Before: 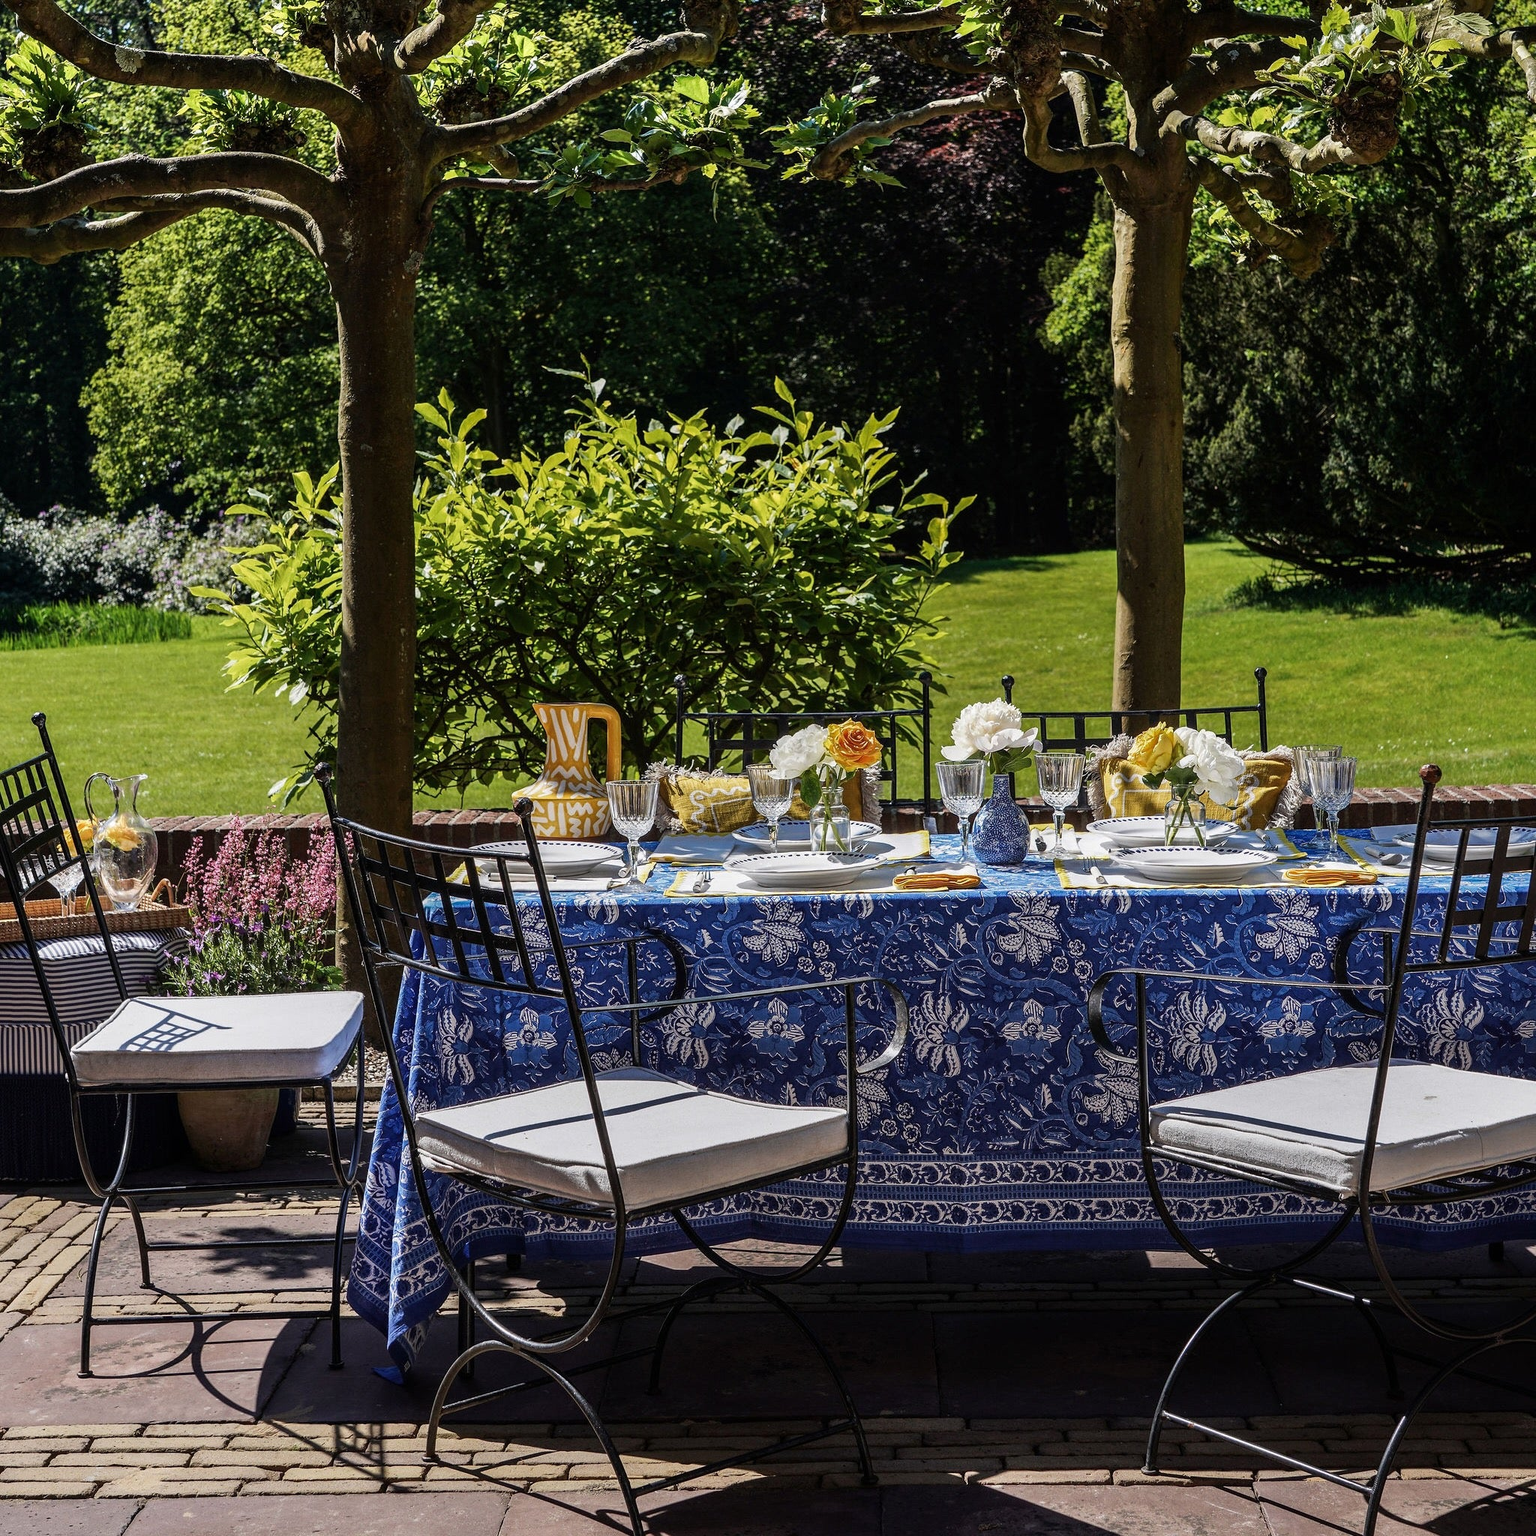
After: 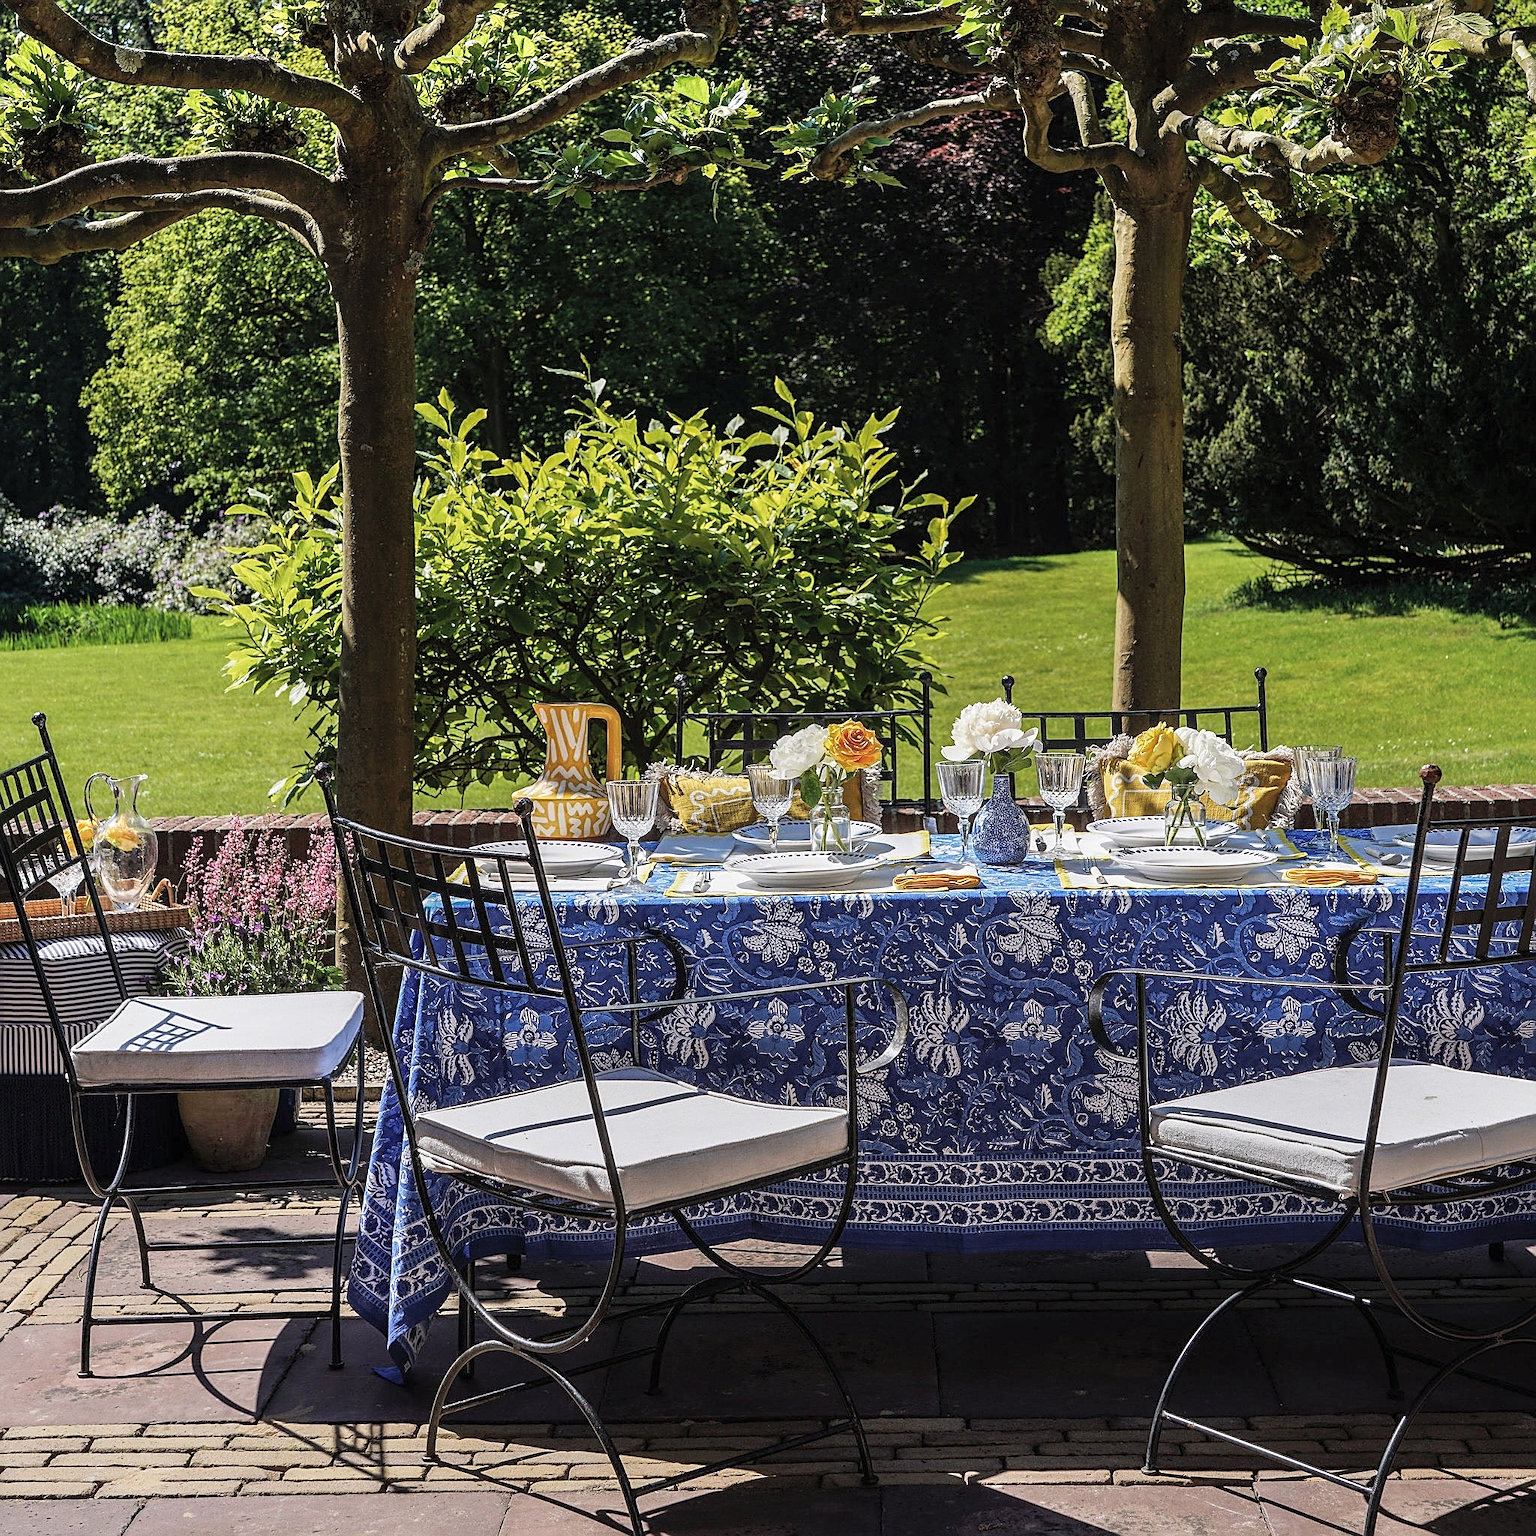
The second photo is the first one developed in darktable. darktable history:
sharpen: on, module defaults
contrast brightness saturation: brightness 0.13
